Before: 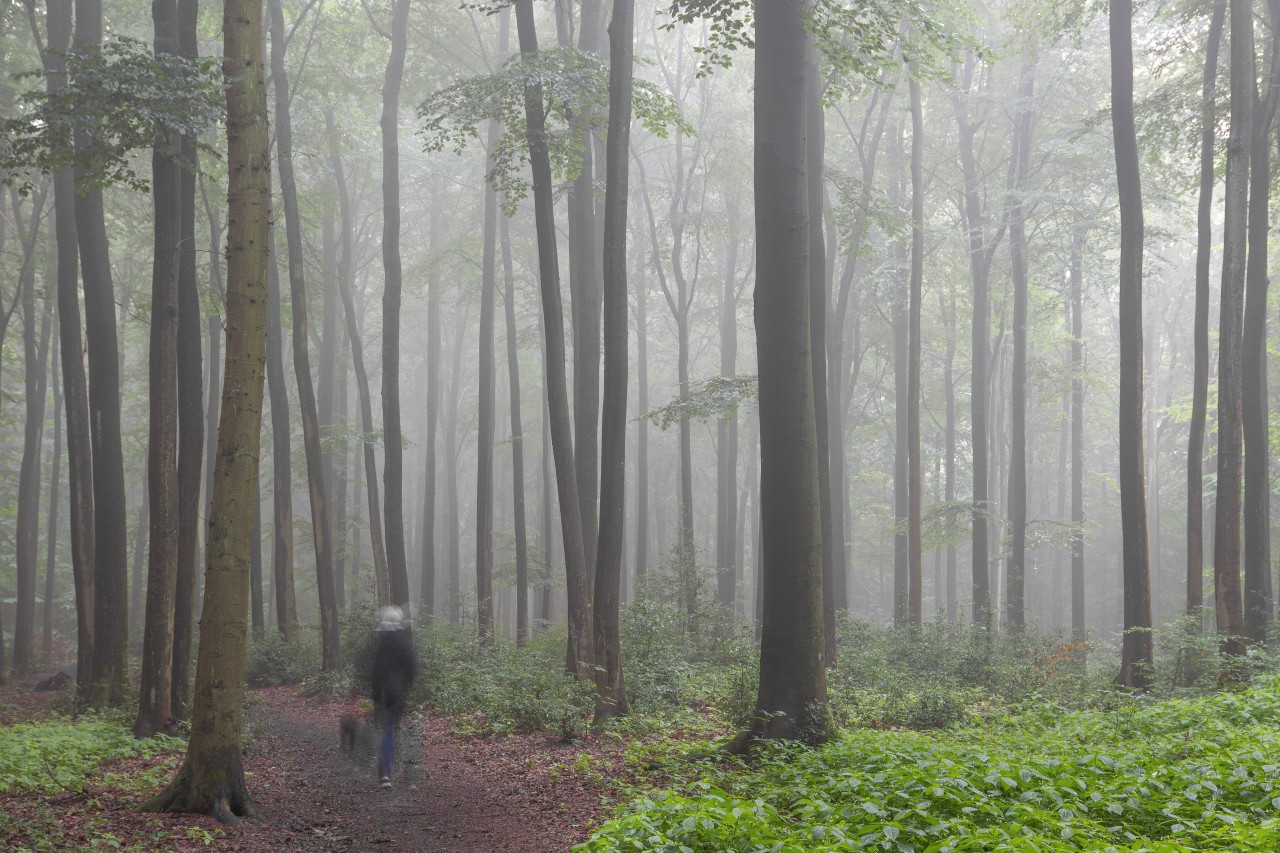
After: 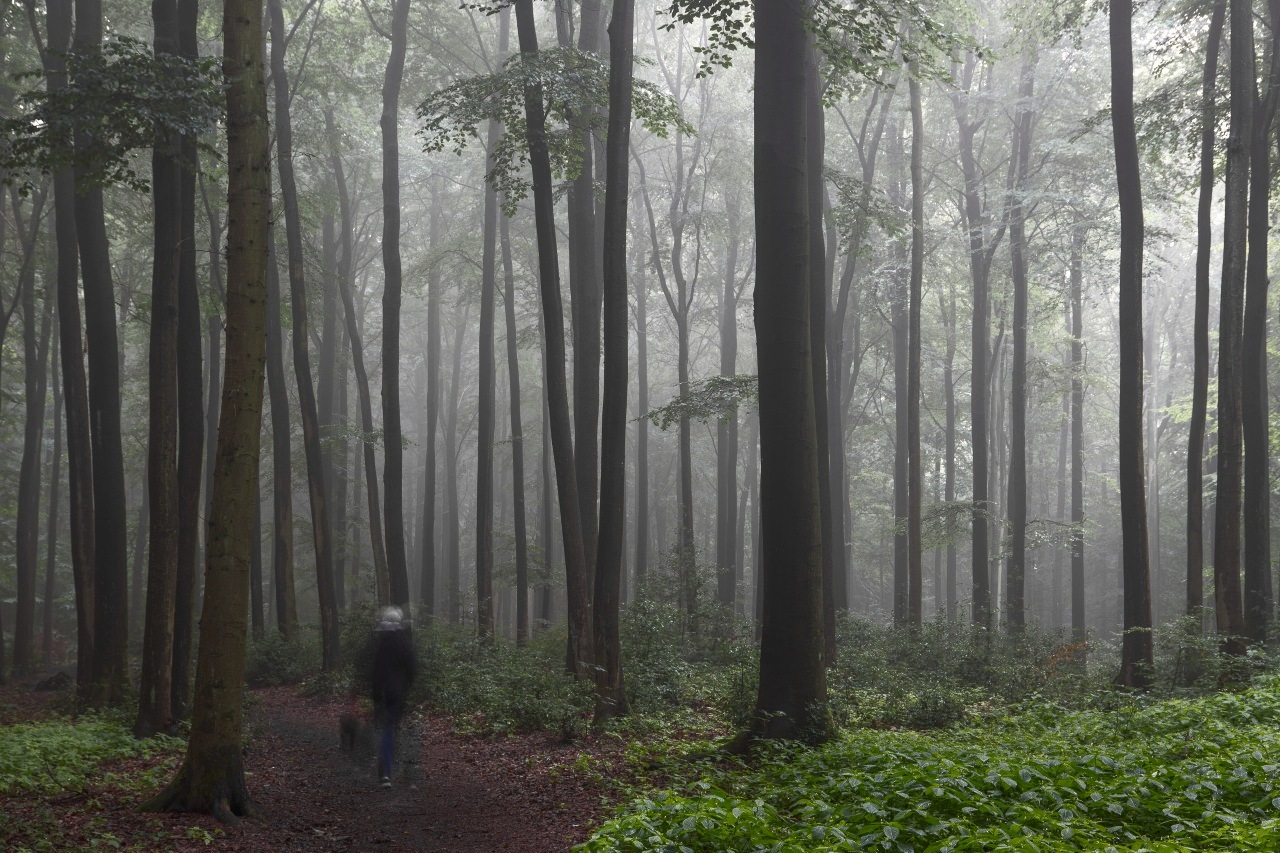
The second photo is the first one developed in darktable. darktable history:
white balance: emerald 1
contrast brightness saturation: contrast 0.22
rgb curve: curves: ch0 [(0, 0) (0.415, 0.237) (1, 1)]
